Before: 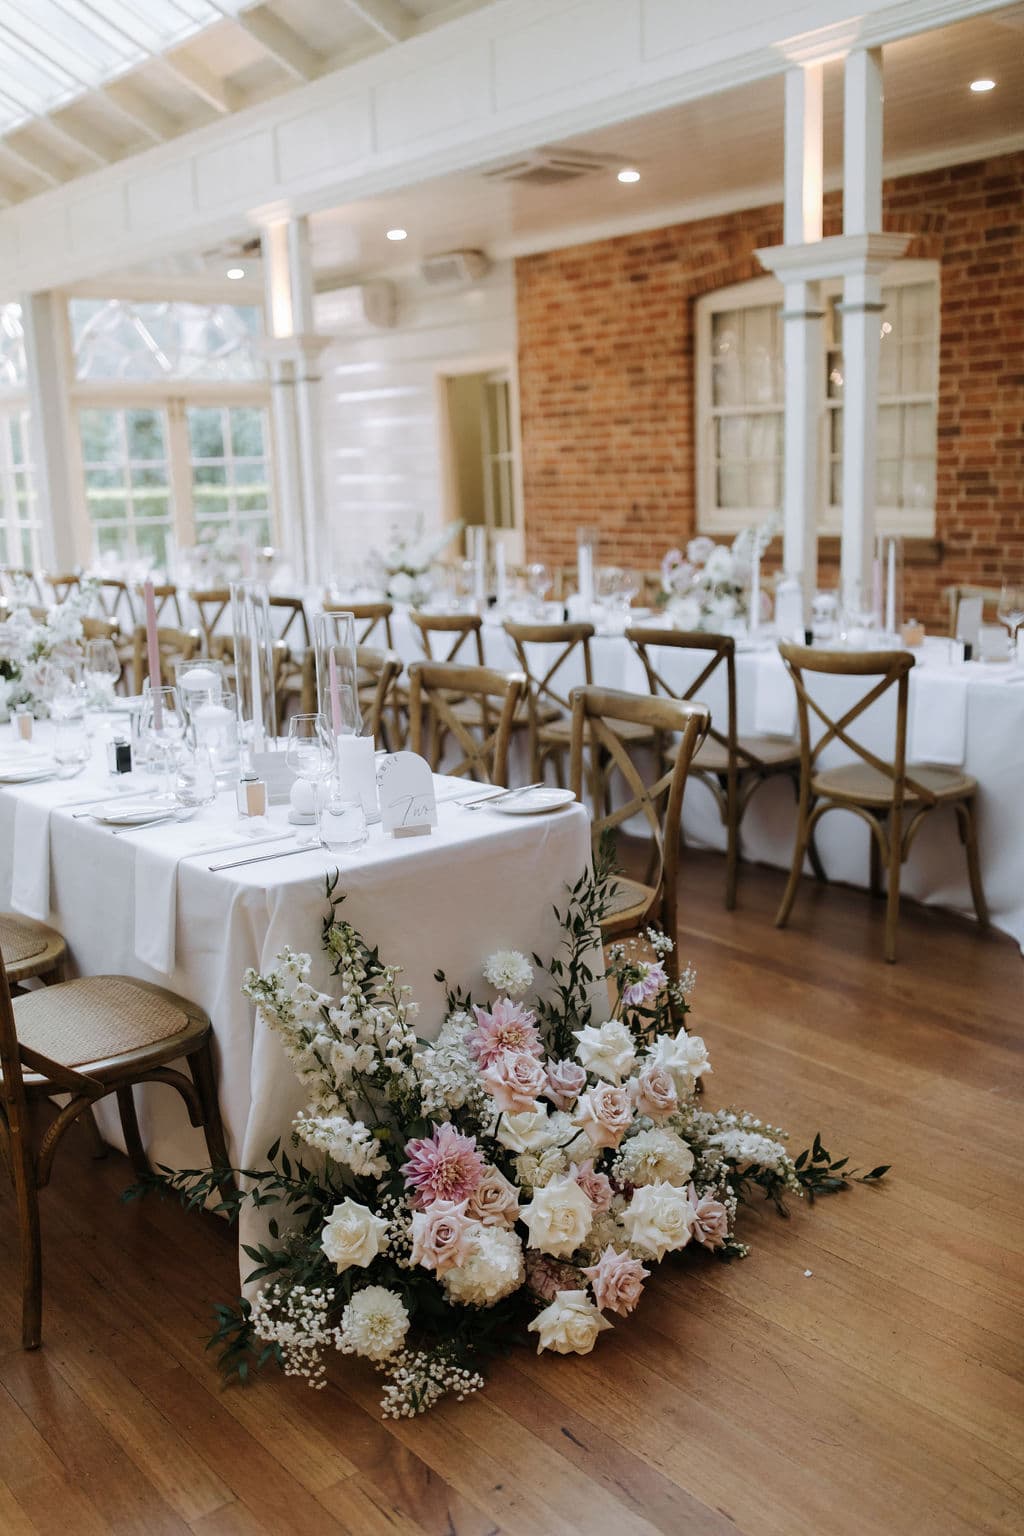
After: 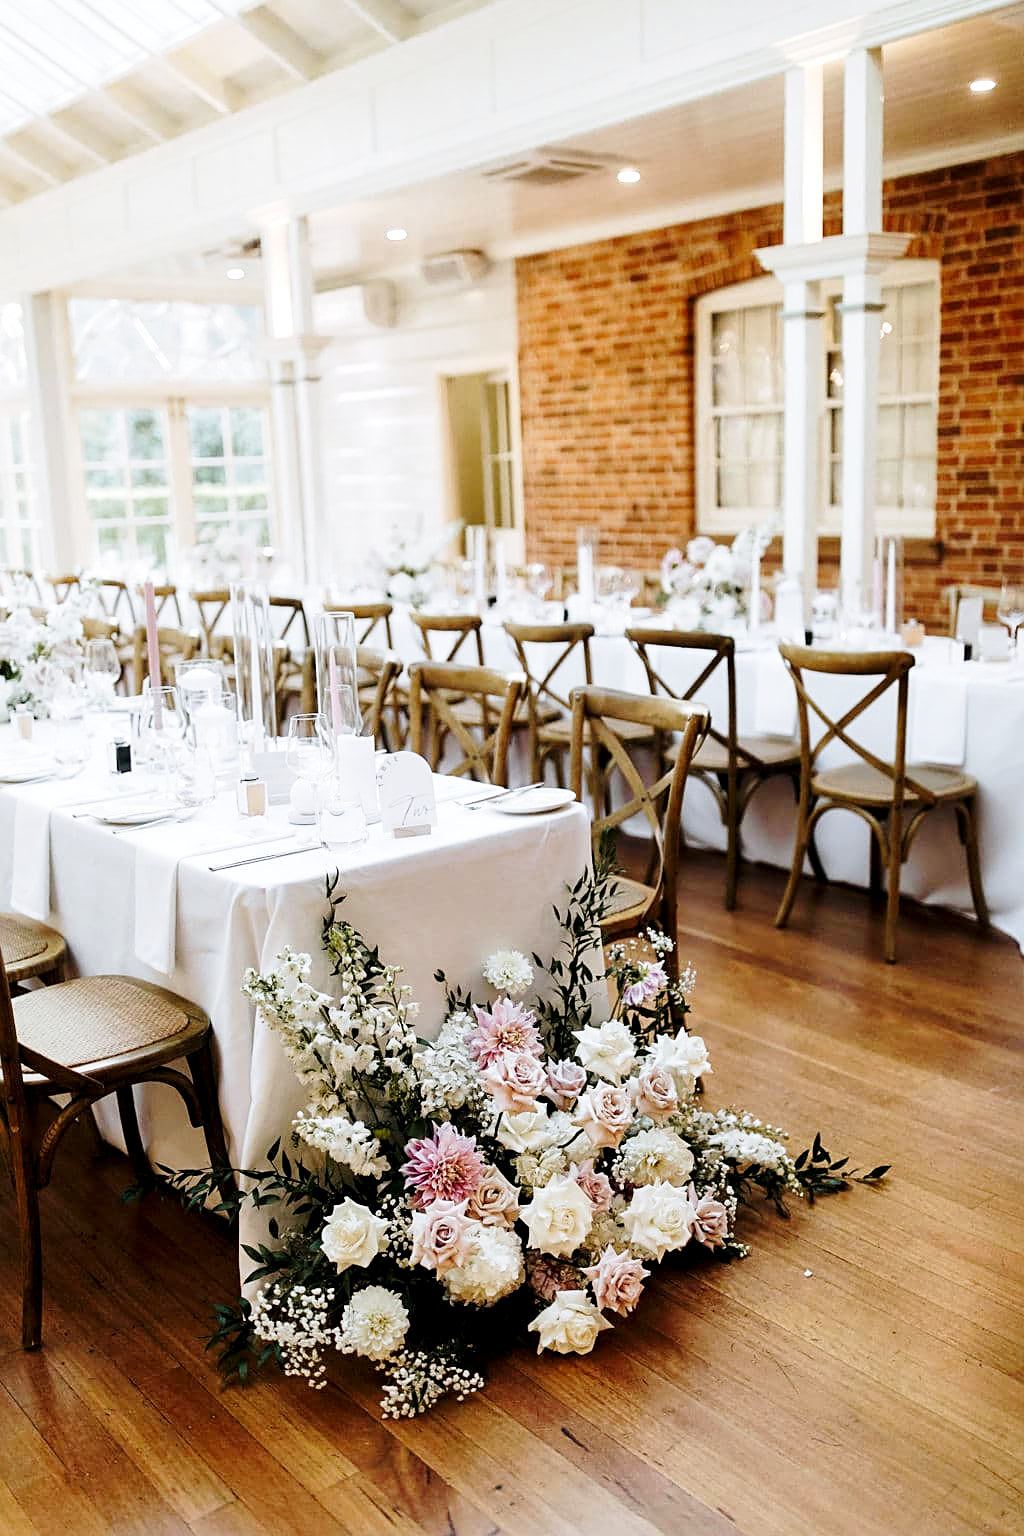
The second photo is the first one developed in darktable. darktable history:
sharpen: on, module defaults
base curve: curves: ch0 [(0, 0) (0.028, 0.03) (0.121, 0.232) (0.46, 0.748) (0.859, 0.968) (1, 1)], preserve colors none
local contrast: mode bilateral grid, contrast 20, coarseness 50, detail 120%, midtone range 0.2
exposure: black level correction 0.005, exposure 0.001 EV, compensate highlight preservation false
raw denoise: noise threshold 0.005, x [[0, 0.25, 0.5, 0.75, 1] ×4]
